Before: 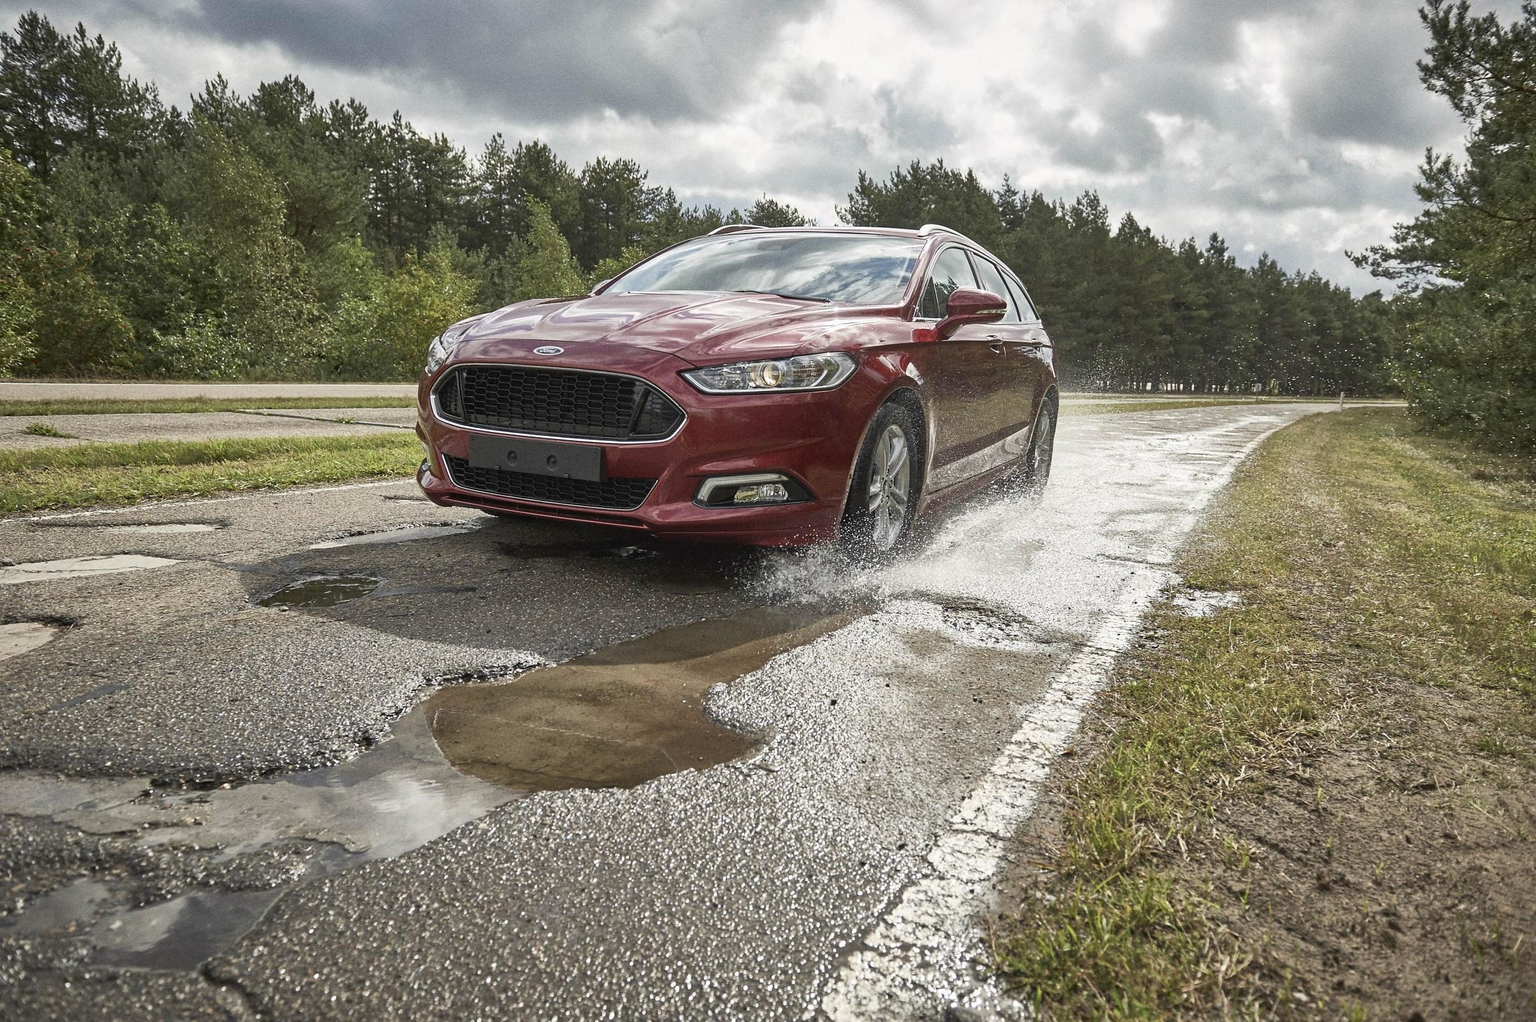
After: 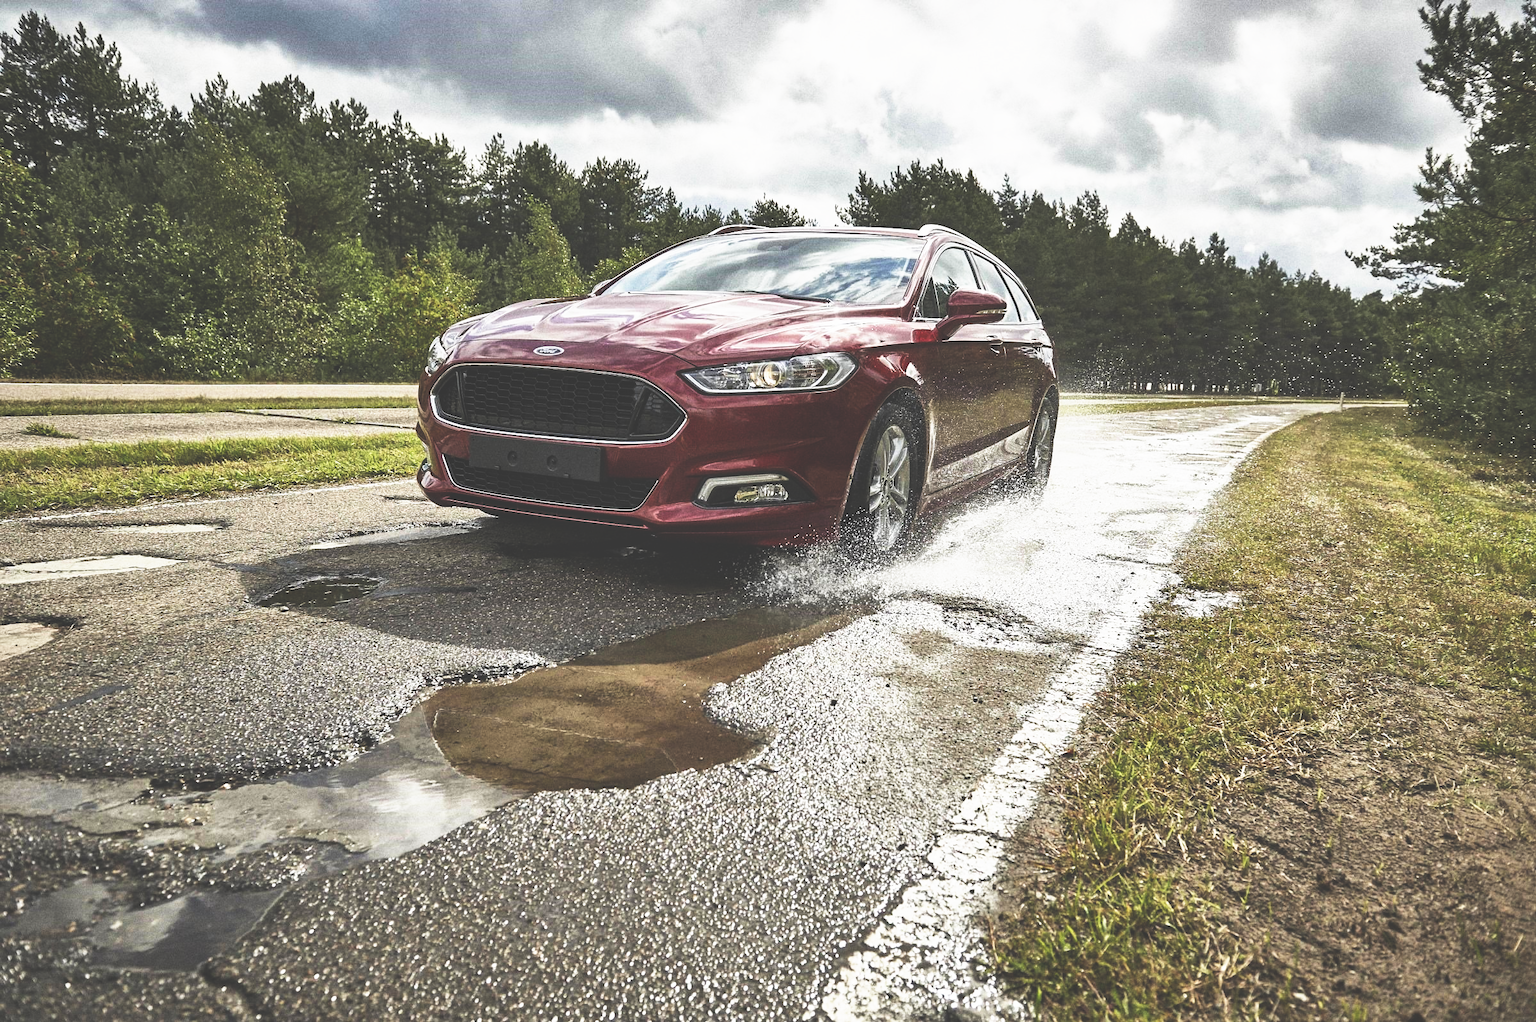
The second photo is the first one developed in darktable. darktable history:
base curve: curves: ch0 [(0, 0.036) (0.007, 0.037) (0.604, 0.887) (1, 1)], preserve colors none
shadows and highlights: shadows 29.3, highlights -28.94, low approximation 0.01, soften with gaussian
